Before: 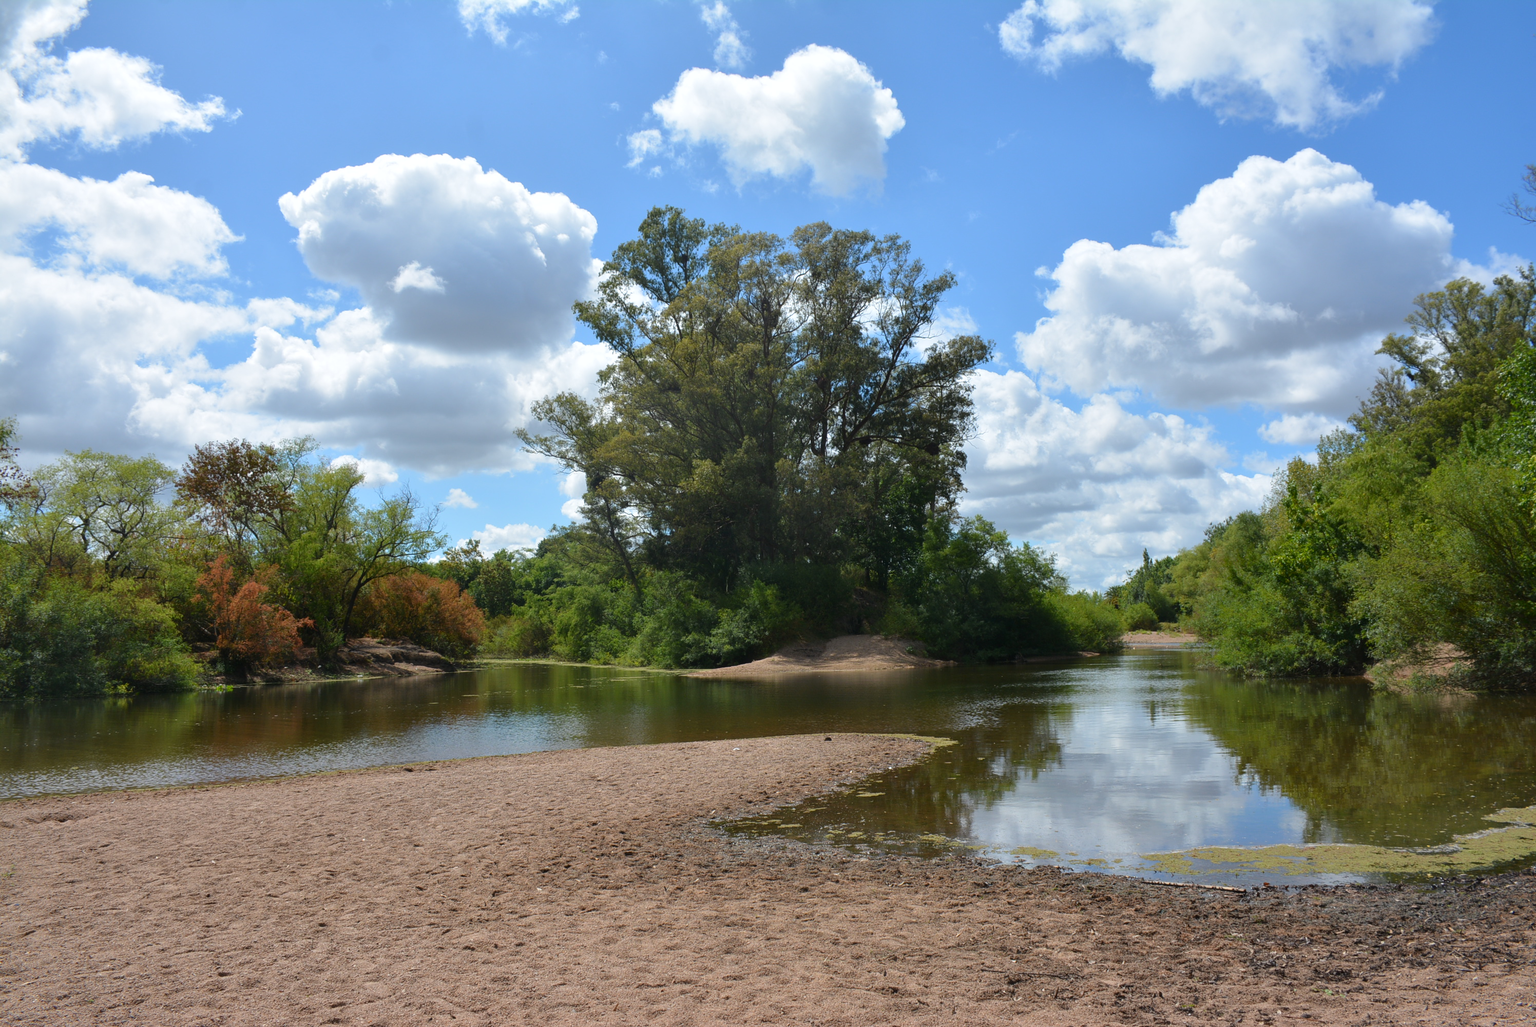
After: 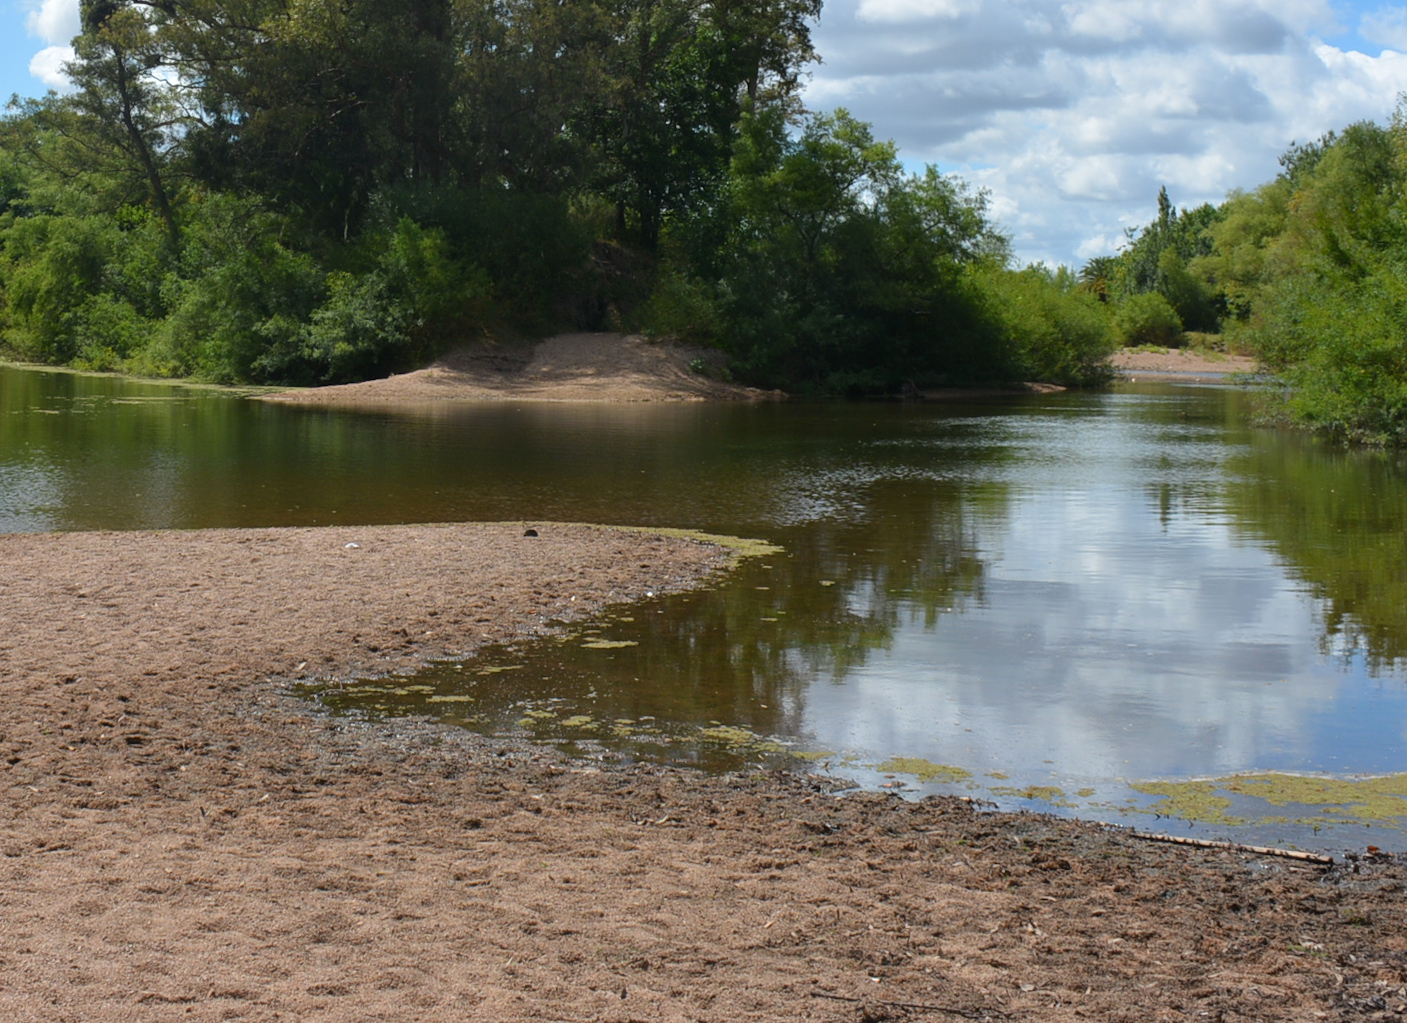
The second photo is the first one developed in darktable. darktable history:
crop: left 35.976%, top 45.819%, right 18.162%, bottom 5.807%
rotate and perspective: rotation 2.27°, automatic cropping off
